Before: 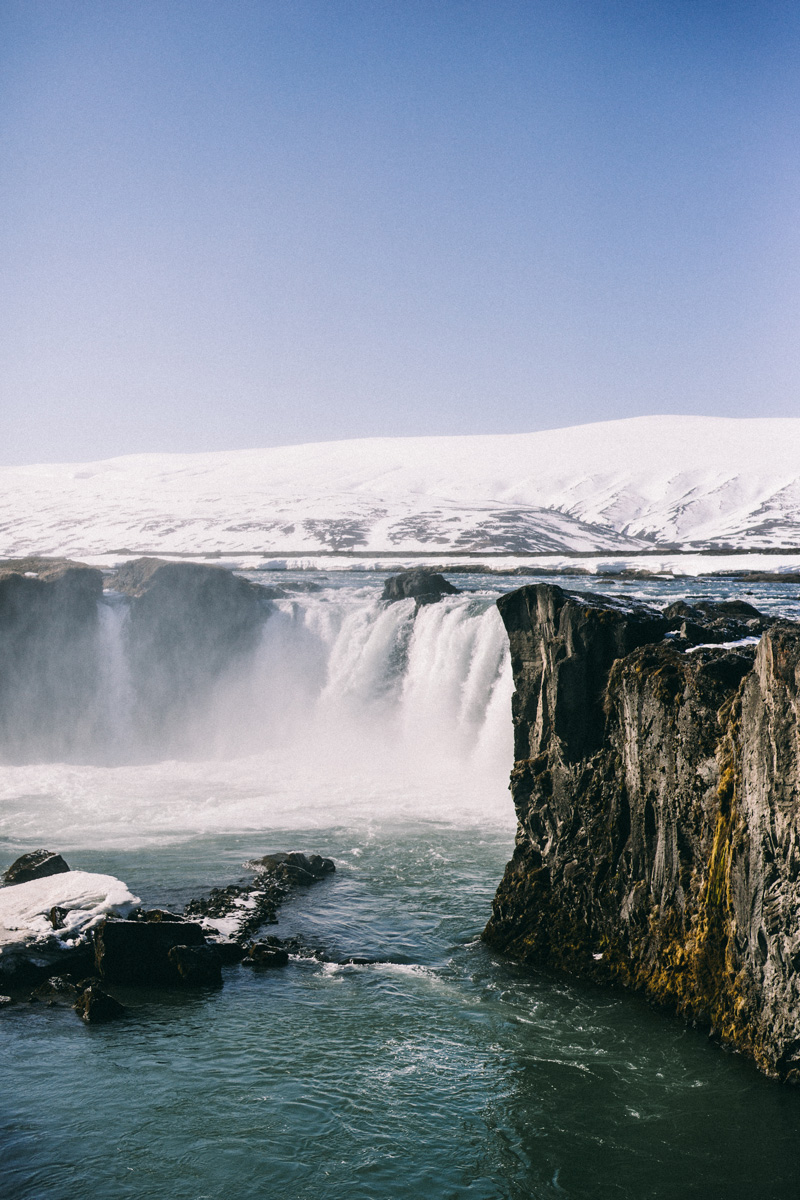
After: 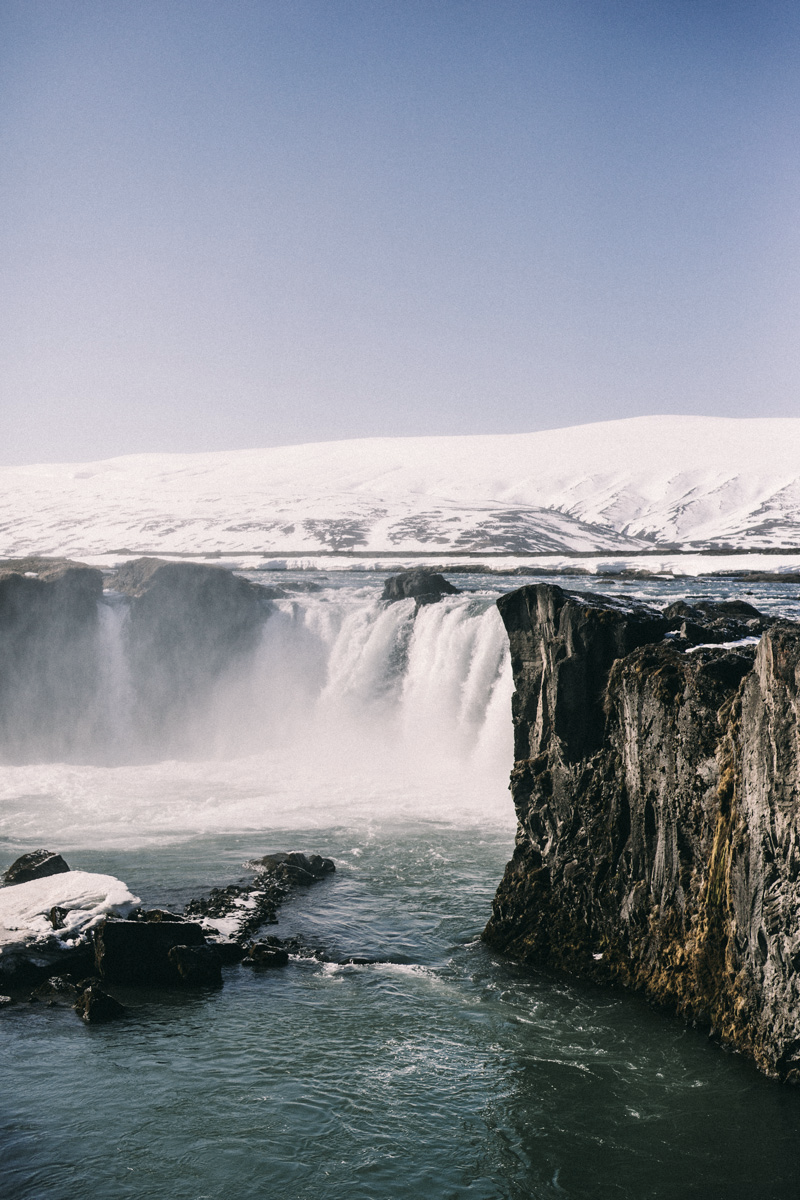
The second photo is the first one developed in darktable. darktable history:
color balance rgb: highlights gain › chroma 1.08%, highlights gain › hue 60.12°, perceptual saturation grading › global saturation -32.178%
